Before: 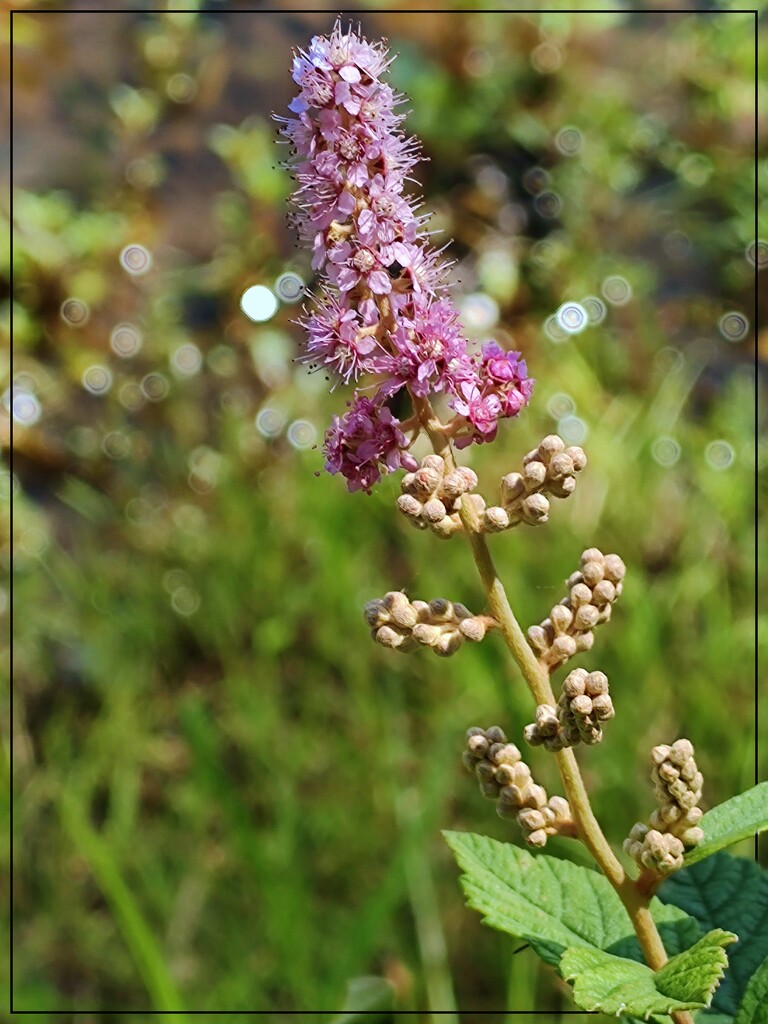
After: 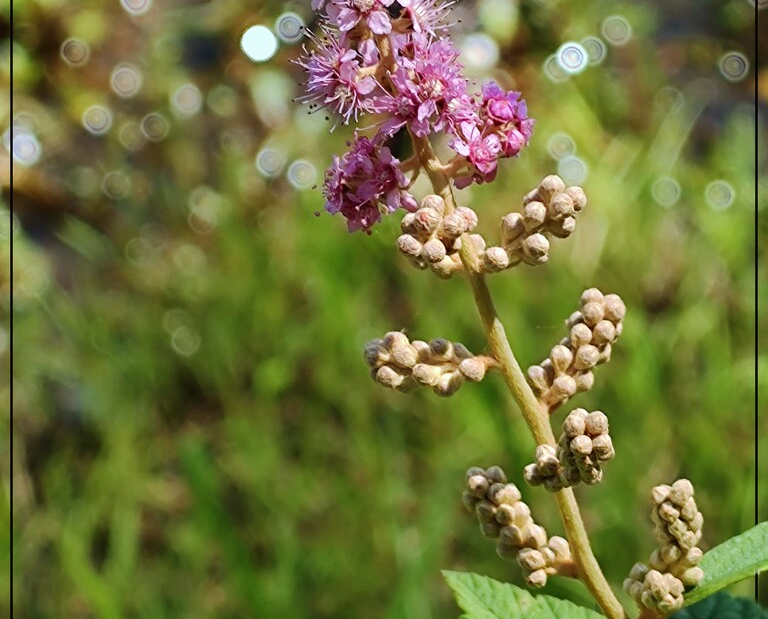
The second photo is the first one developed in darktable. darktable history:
crop and rotate: top 25.437%, bottom 14.055%
